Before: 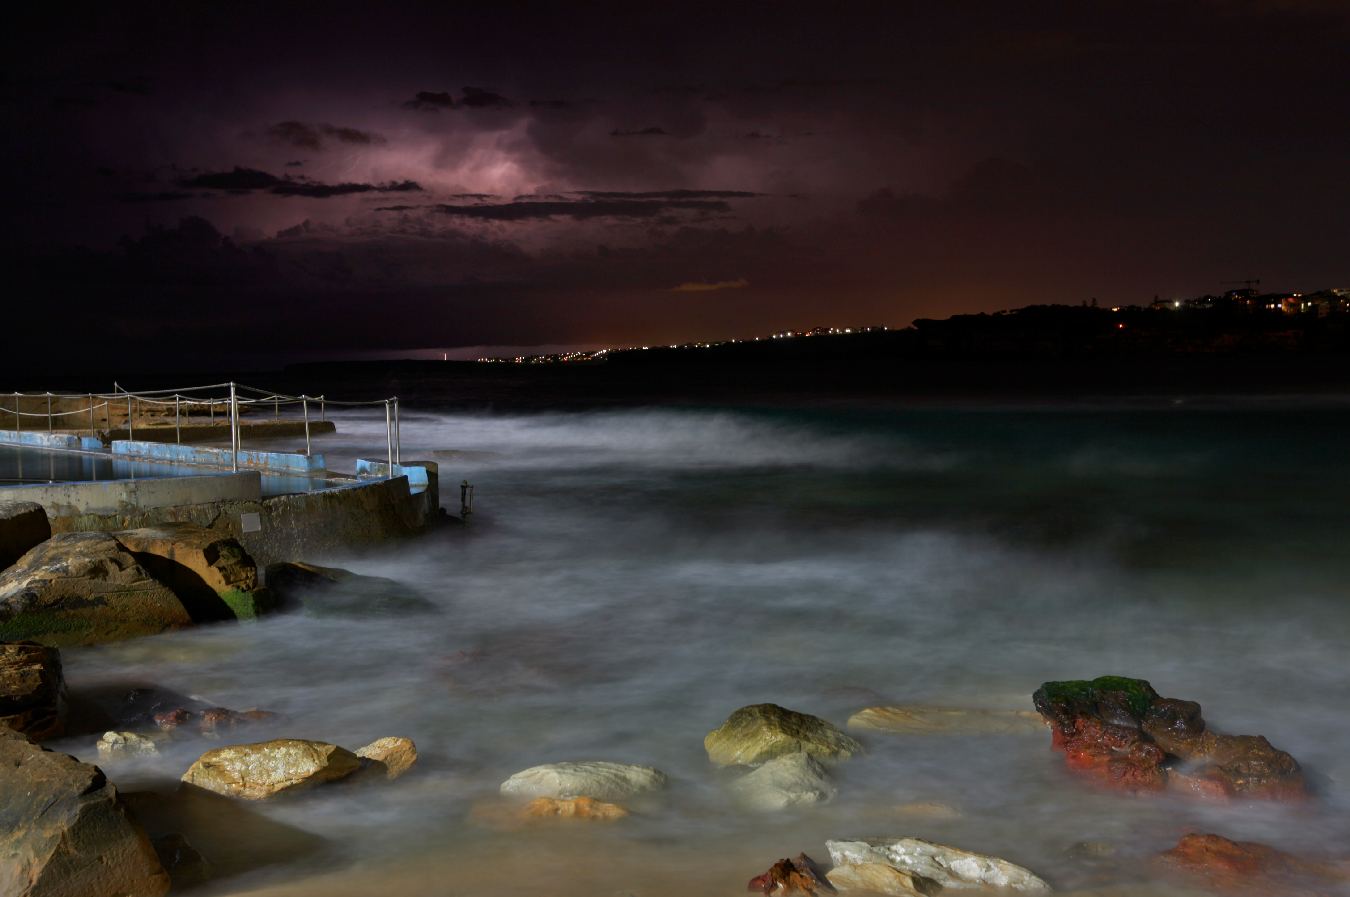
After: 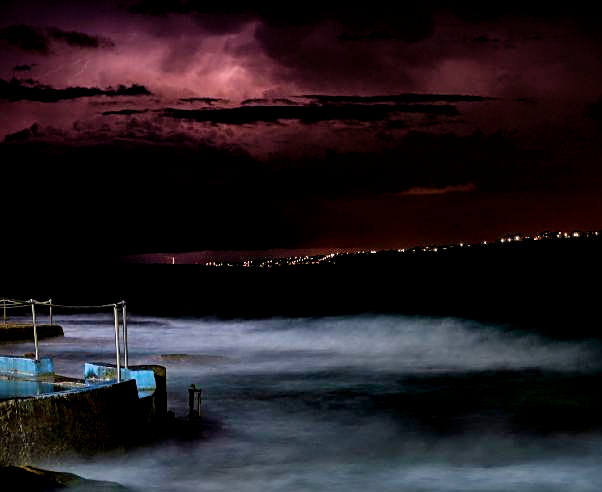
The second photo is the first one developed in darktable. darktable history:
velvia: strength 44.45%
local contrast: on, module defaults
shadows and highlights: radius 127.21, shadows 21.21, highlights -22.38, low approximation 0.01
filmic rgb: black relative exposure -6.28 EV, white relative exposure 2.79 EV, target black luminance 0%, hardness 4.56, latitude 68.23%, contrast 1.275, shadows ↔ highlights balance -3.34%, preserve chrominance no, color science v5 (2021), iterations of high-quality reconstruction 0, contrast in shadows safe, contrast in highlights safe
sharpen: on, module defaults
crop: left 20.158%, top 10.796%, right 35.223%, bottom 34.274%
